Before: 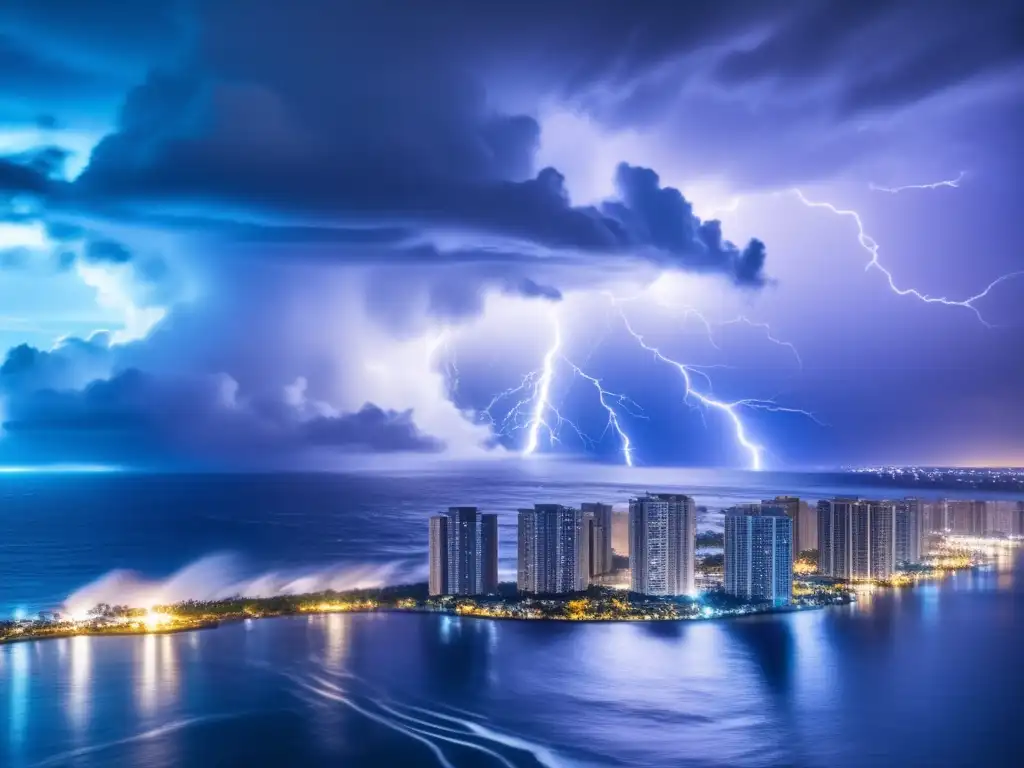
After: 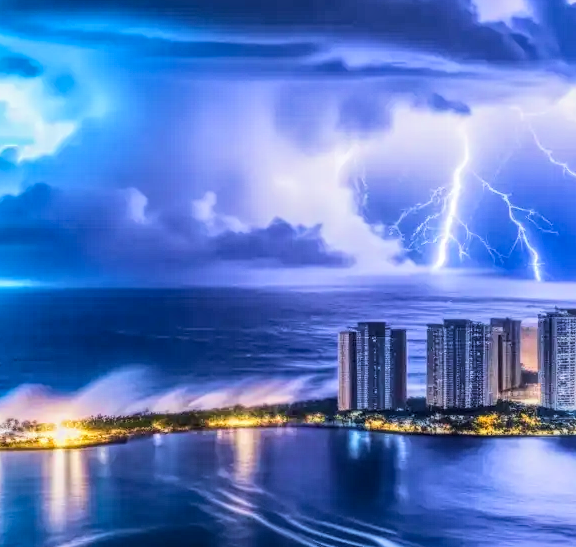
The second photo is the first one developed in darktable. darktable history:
tone curve: curves: ch0 [(0, 0.03) (0.113, 0.087) (0.207, 0.184) (0.515, 0.612) (0.712, 0.793) (1, 0.946)]; ch1 [(0, 0) (0.172, 0.123) (0.317, 0.279) (0.407, 0.401) (0.476, 0.482) (0.505, 0.499) (0.534, 0.534) (0.632, 0.645) (0.726, 0.745) (1, 1)]; ch2 [(0, 0) (0.411, 0.424) (0.476, 0.492) (0.521, 0.524) (0.541, 0.559) (0.65, 0.699) (1, 1)]
haze removal: adaptive false
local contrast: highlights 76%, shadows 55%, detail 177%, midtone range 0.214
crop: left 8.901%, top 24.119%, right 34.792%, bottom 4.546%
velvia: on, module defaults
exposure: exposure -0.051 EV, compensate exposure bias true, compensate highlight preservation false
